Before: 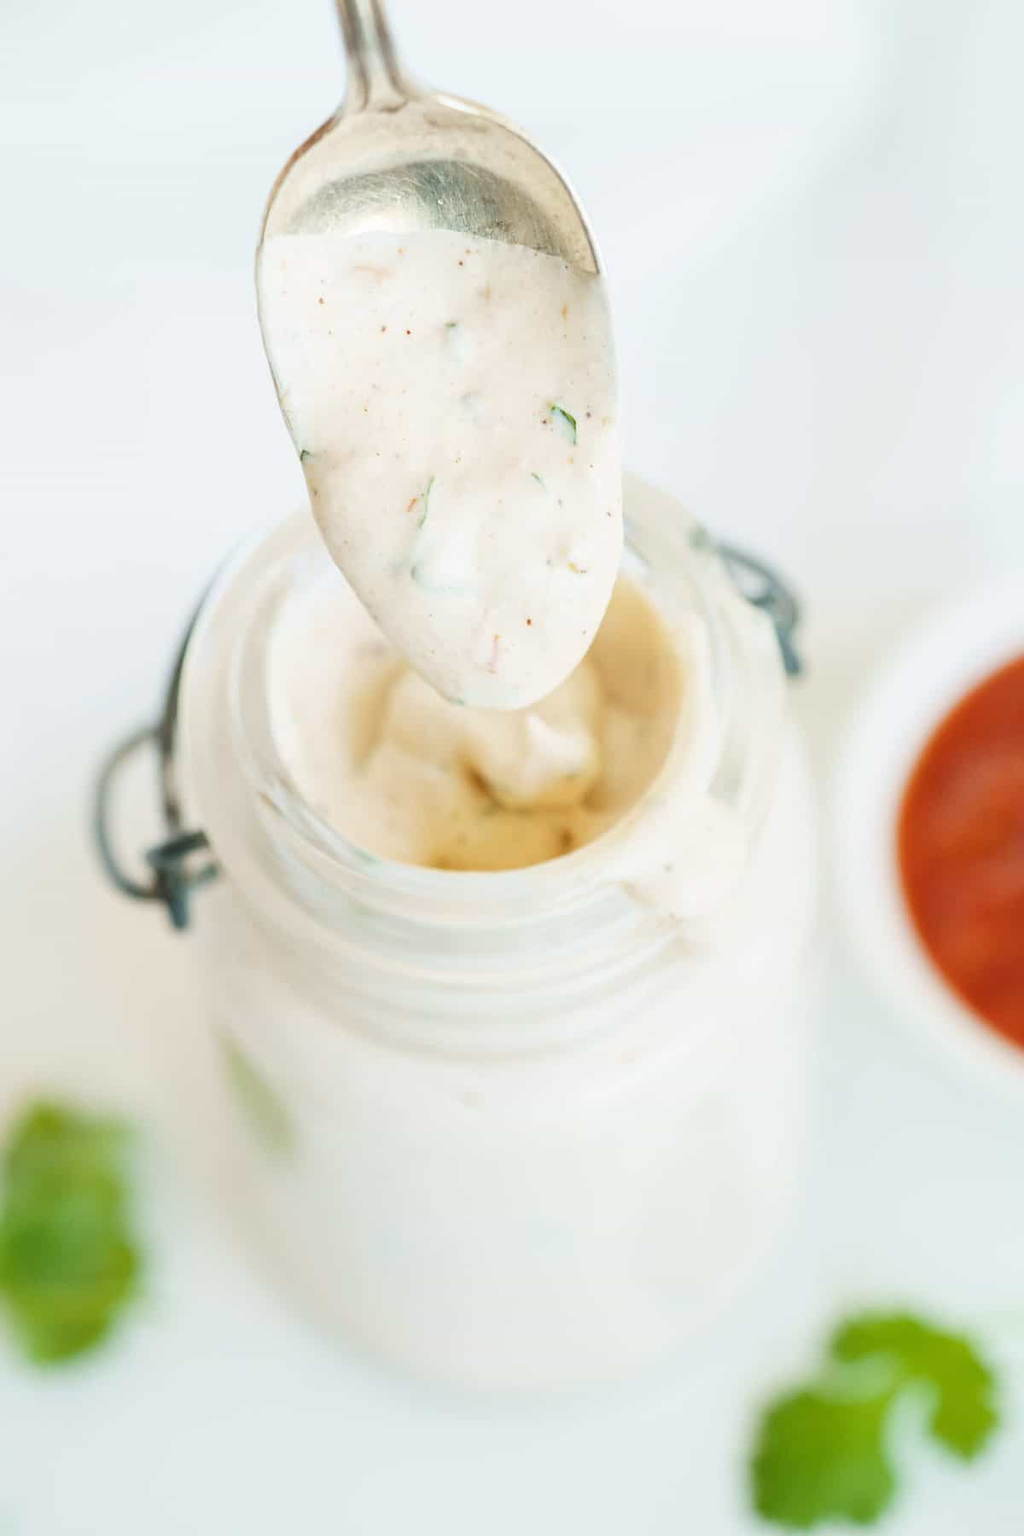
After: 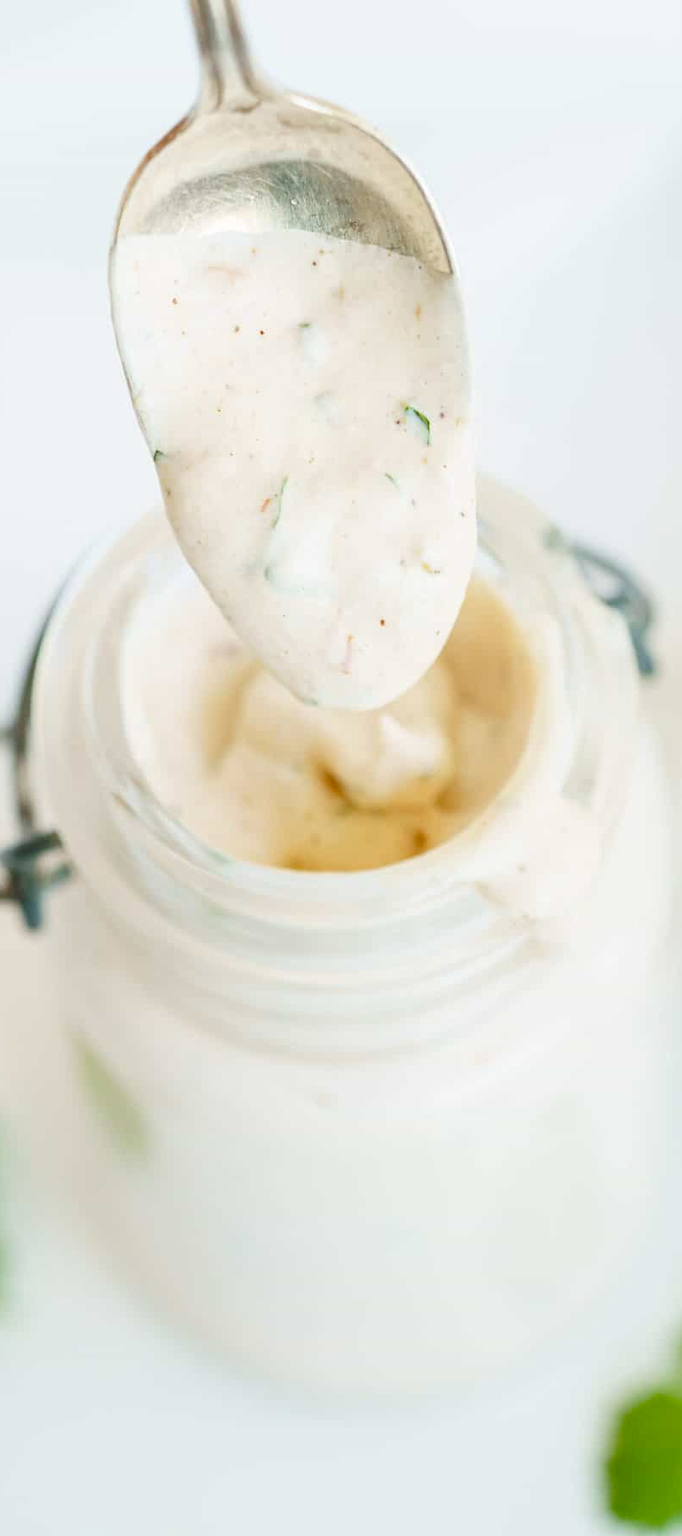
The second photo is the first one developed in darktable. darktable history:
base curve: curves: ch0 [(0, 0) (0.989, 0.992)], preserve colors none
crop and rotate: left 14.385%, right 18.948%
color balance rgb: perceptual saturation grading › global saturation 20%, perceptual saturation grading › highlights -25%, perceptual saturation grading › shadows 25%
